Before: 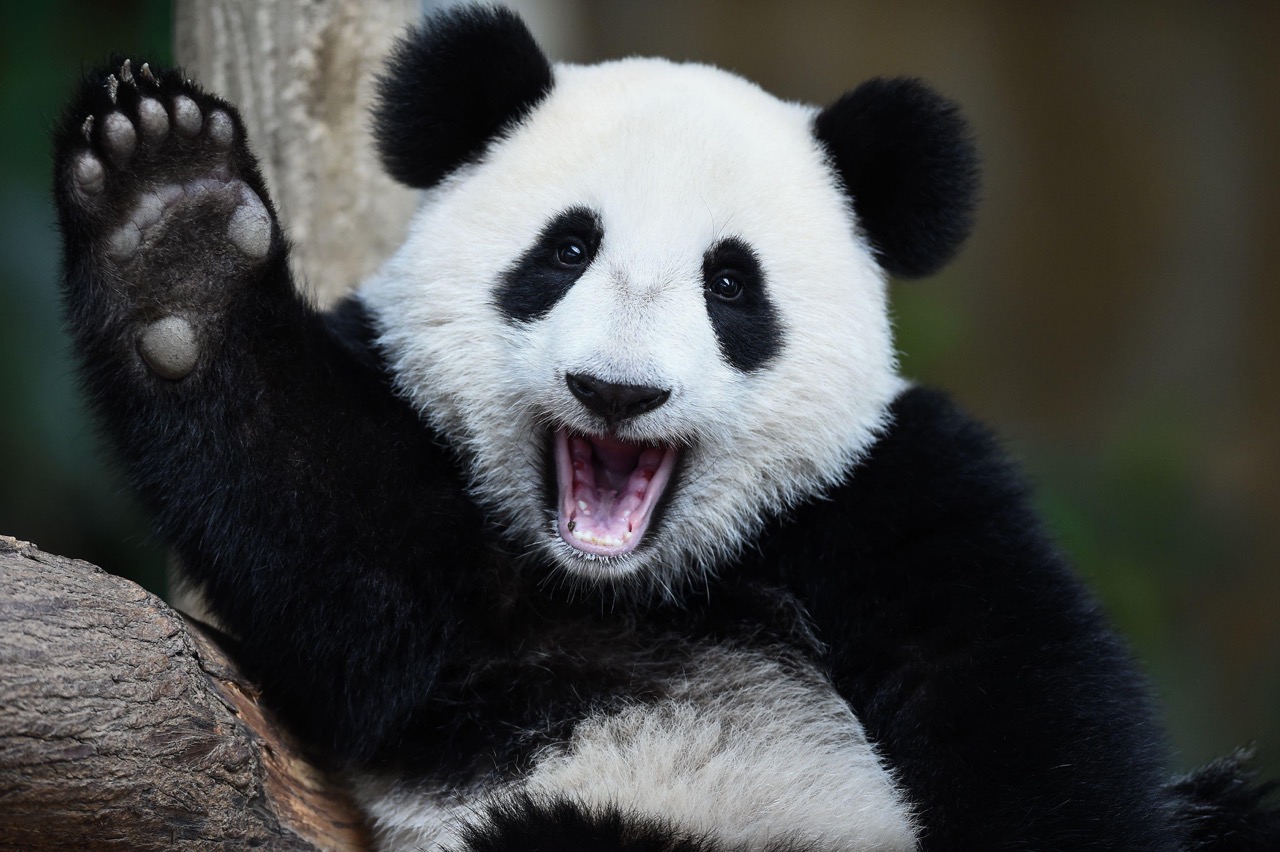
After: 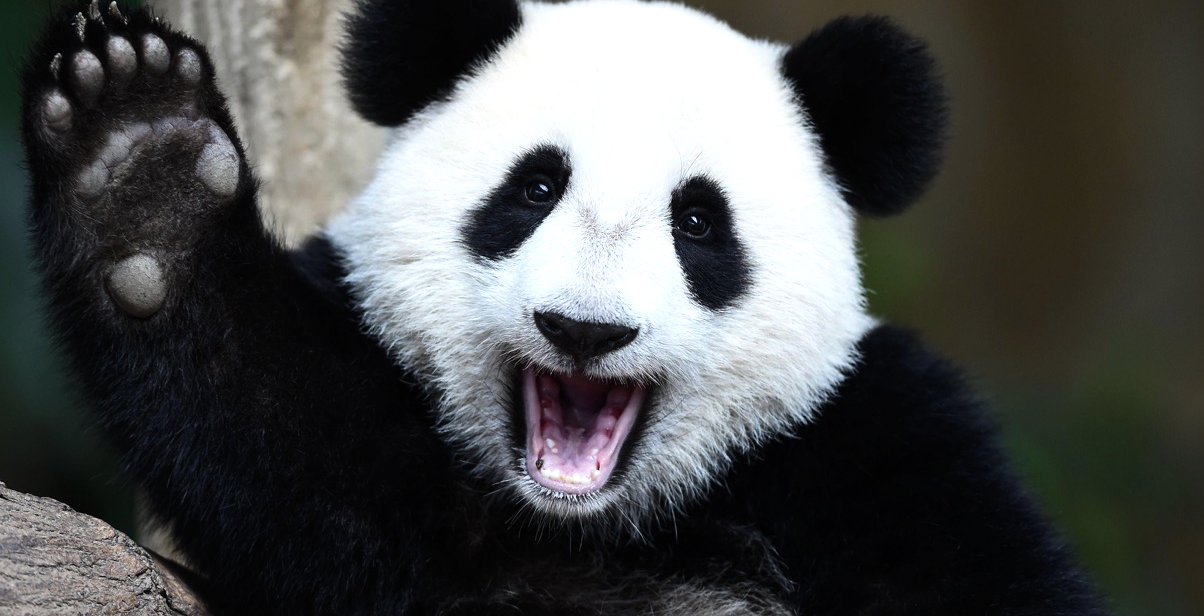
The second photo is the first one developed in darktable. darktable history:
tone equalizer: -8 EV -0.379 EV, -7 EV -0.366 EV, -6 EV -0.368 EV, -5 EV -0.208 EV, -3 EV 0.212 EV, -2 EV 0.31 EV, -1 EV 0.406 EV, +0 EV 0.391 EV, smoothing diameter 2.23%, edges refinement/feathering 22.9, mask exposure compensation -1.57 EV, filter diffusion 5
crop: left 2.503%, top 7.284%, right 3.376%, bottom 20.301%
